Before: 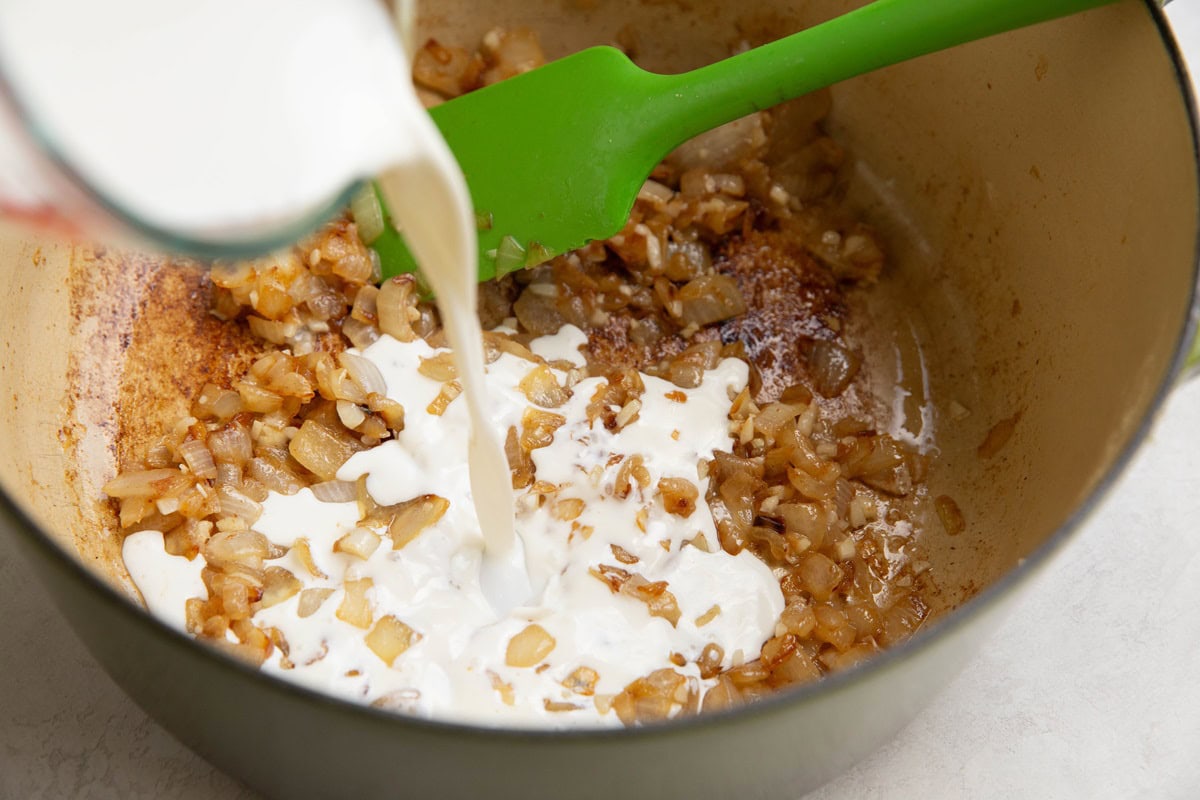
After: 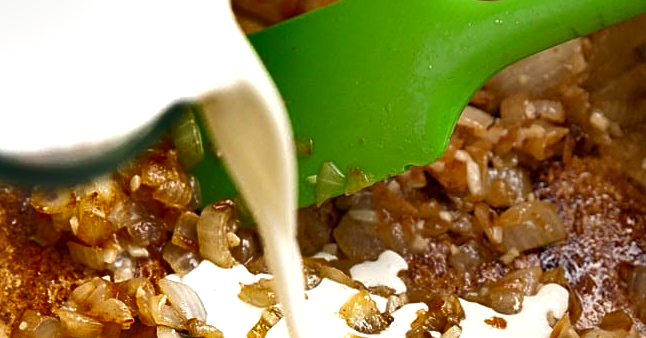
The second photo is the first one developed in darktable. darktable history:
crop: left 15.021%, top 9.263%, right 31.114%, bottom 48.435%
shadows and highlights: shadows 20.89, highlights -82.64, soften with gaussian
sharpen: on, module defaults
exposure: black level correction 0.001, exposure 0.499 EV, compensate highlight preservation false
